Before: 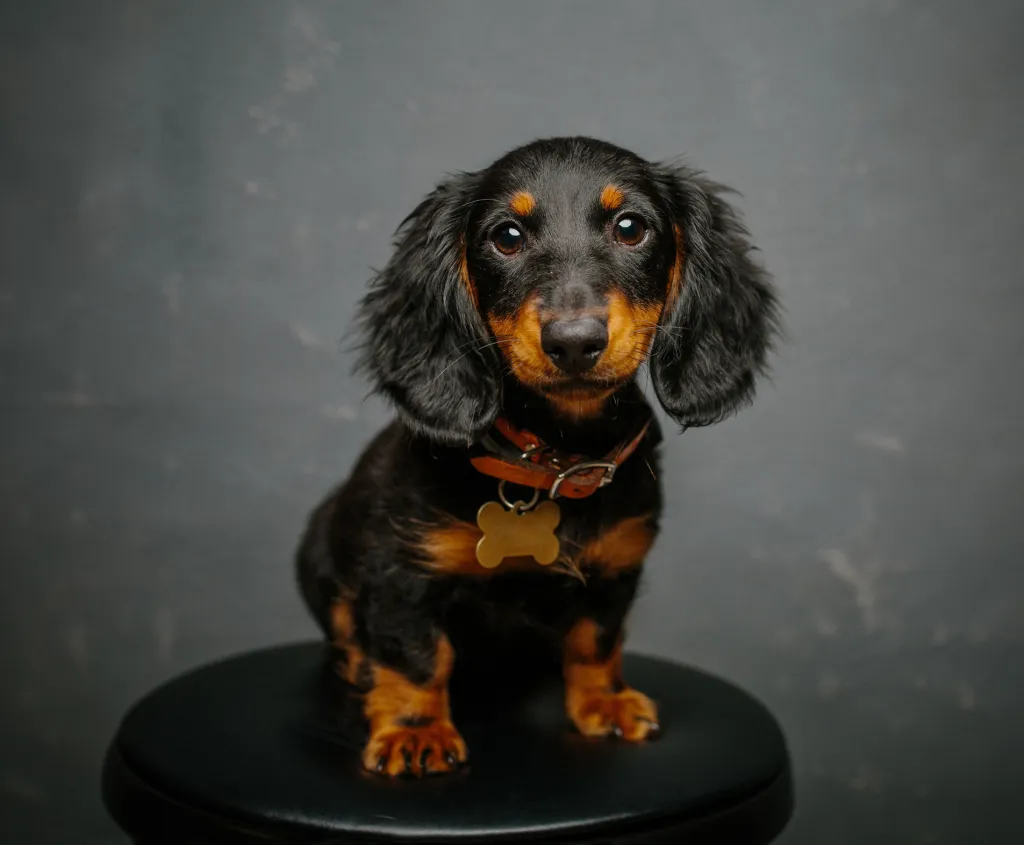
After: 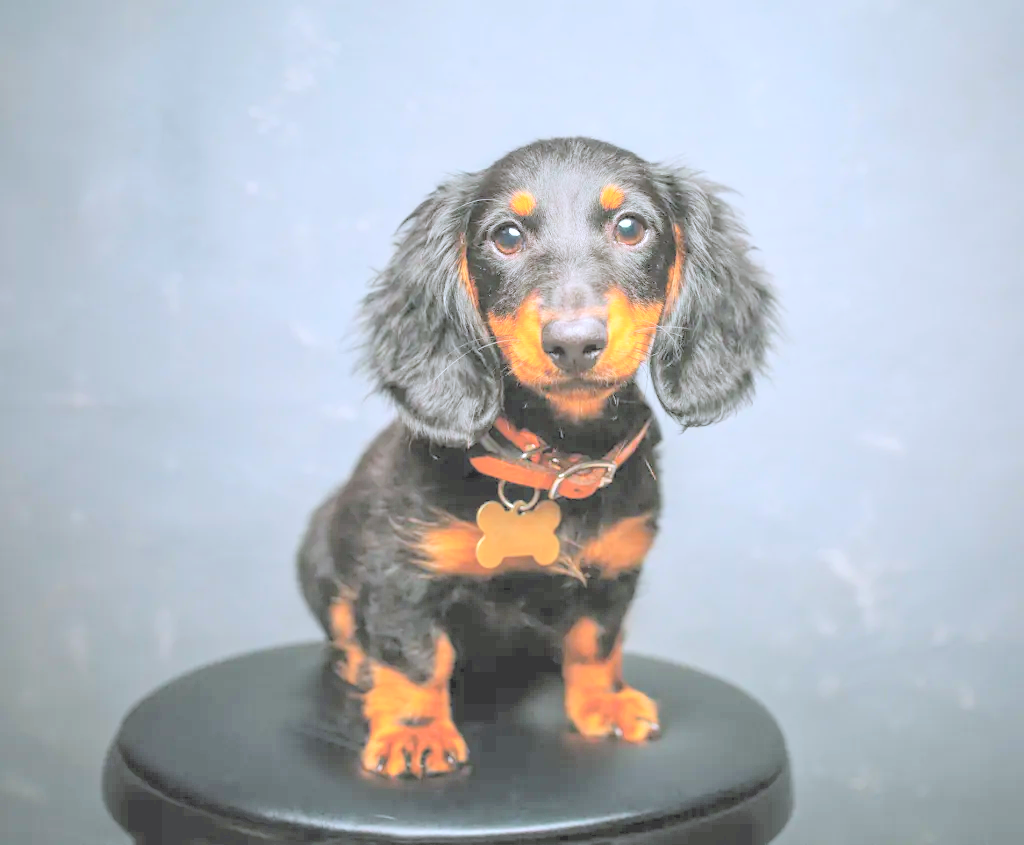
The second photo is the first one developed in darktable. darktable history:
exposure: black level correction 0, exposure 1.358 EV, compensate exposure bias true, compensate highlight preservation false
color calibration: illuminant as shot in camera, x 0.37, y 0.382, temperature 4316.98 K
contrast brightness saturation: brightness 0.993
